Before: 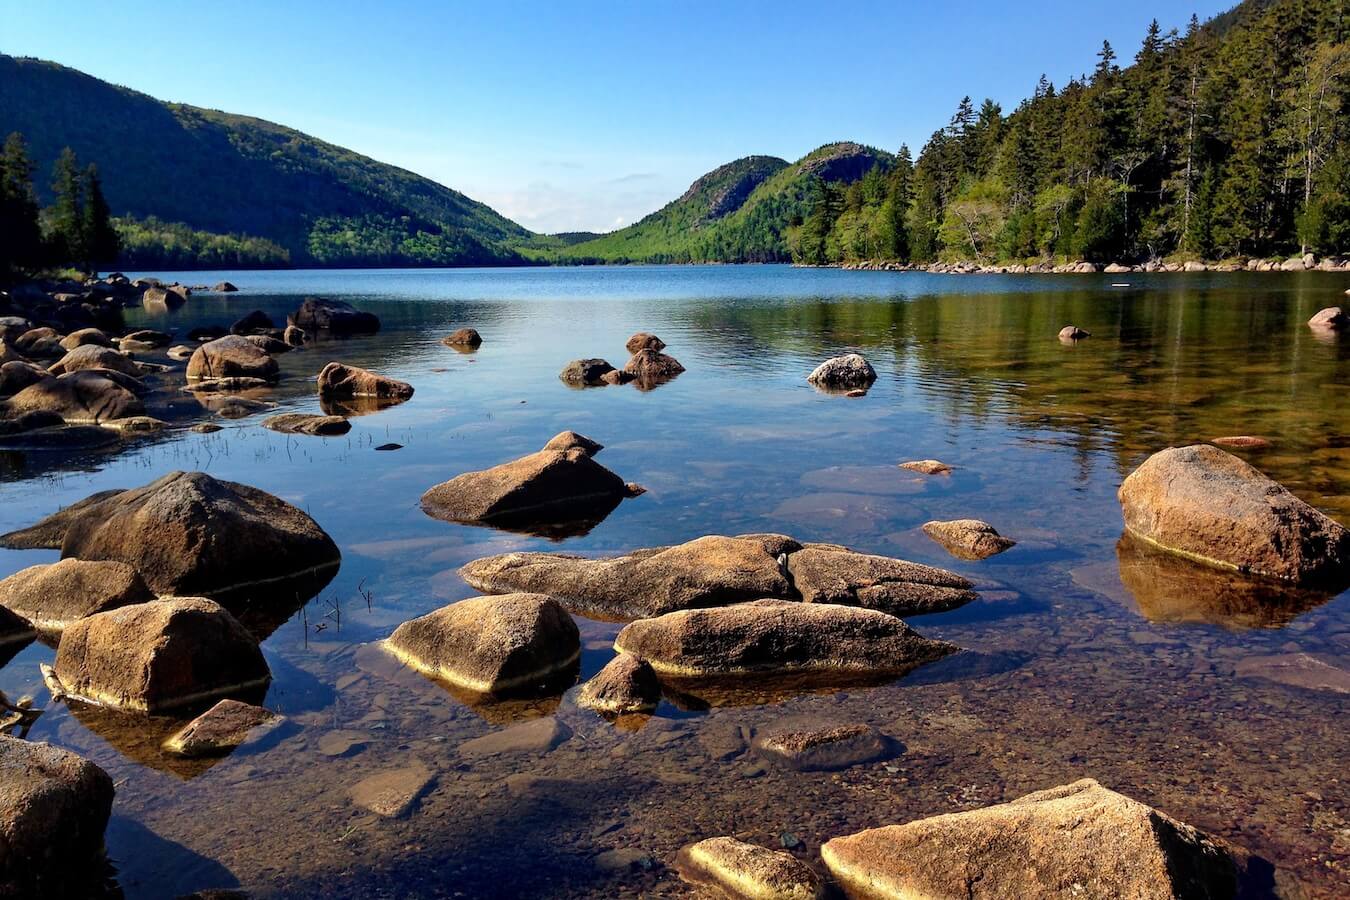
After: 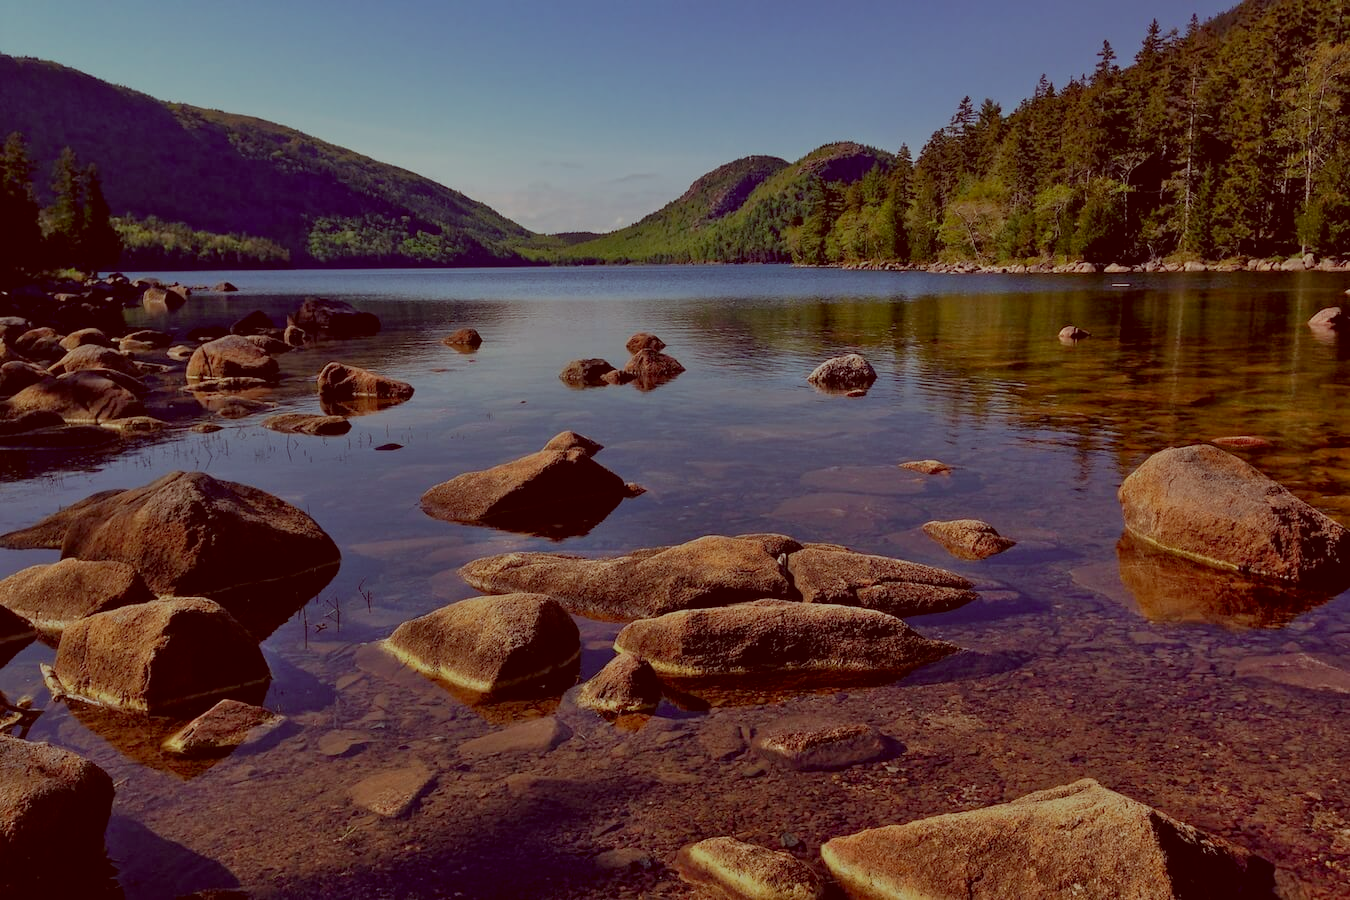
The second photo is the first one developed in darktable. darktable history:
exposure: exposure -0.347 EV, compensate exposure bias true, compensate highlight preservation false
tone equalizer: -8 EV -0.026 EV, -7 EV 0.023 EV, -6 EV -0.008 EV, -5 EV 0.006 EV, -4 EV -0.049 EV, -3 EV -0.232 EV, -2 EV -0.676 EV, -1 EV -0.962 EV, +0 EV -0.967 EV
color correction: highlights a* -7.28, highlights b* -0.202, shadows a* 20.34, shadows b* 11.57
